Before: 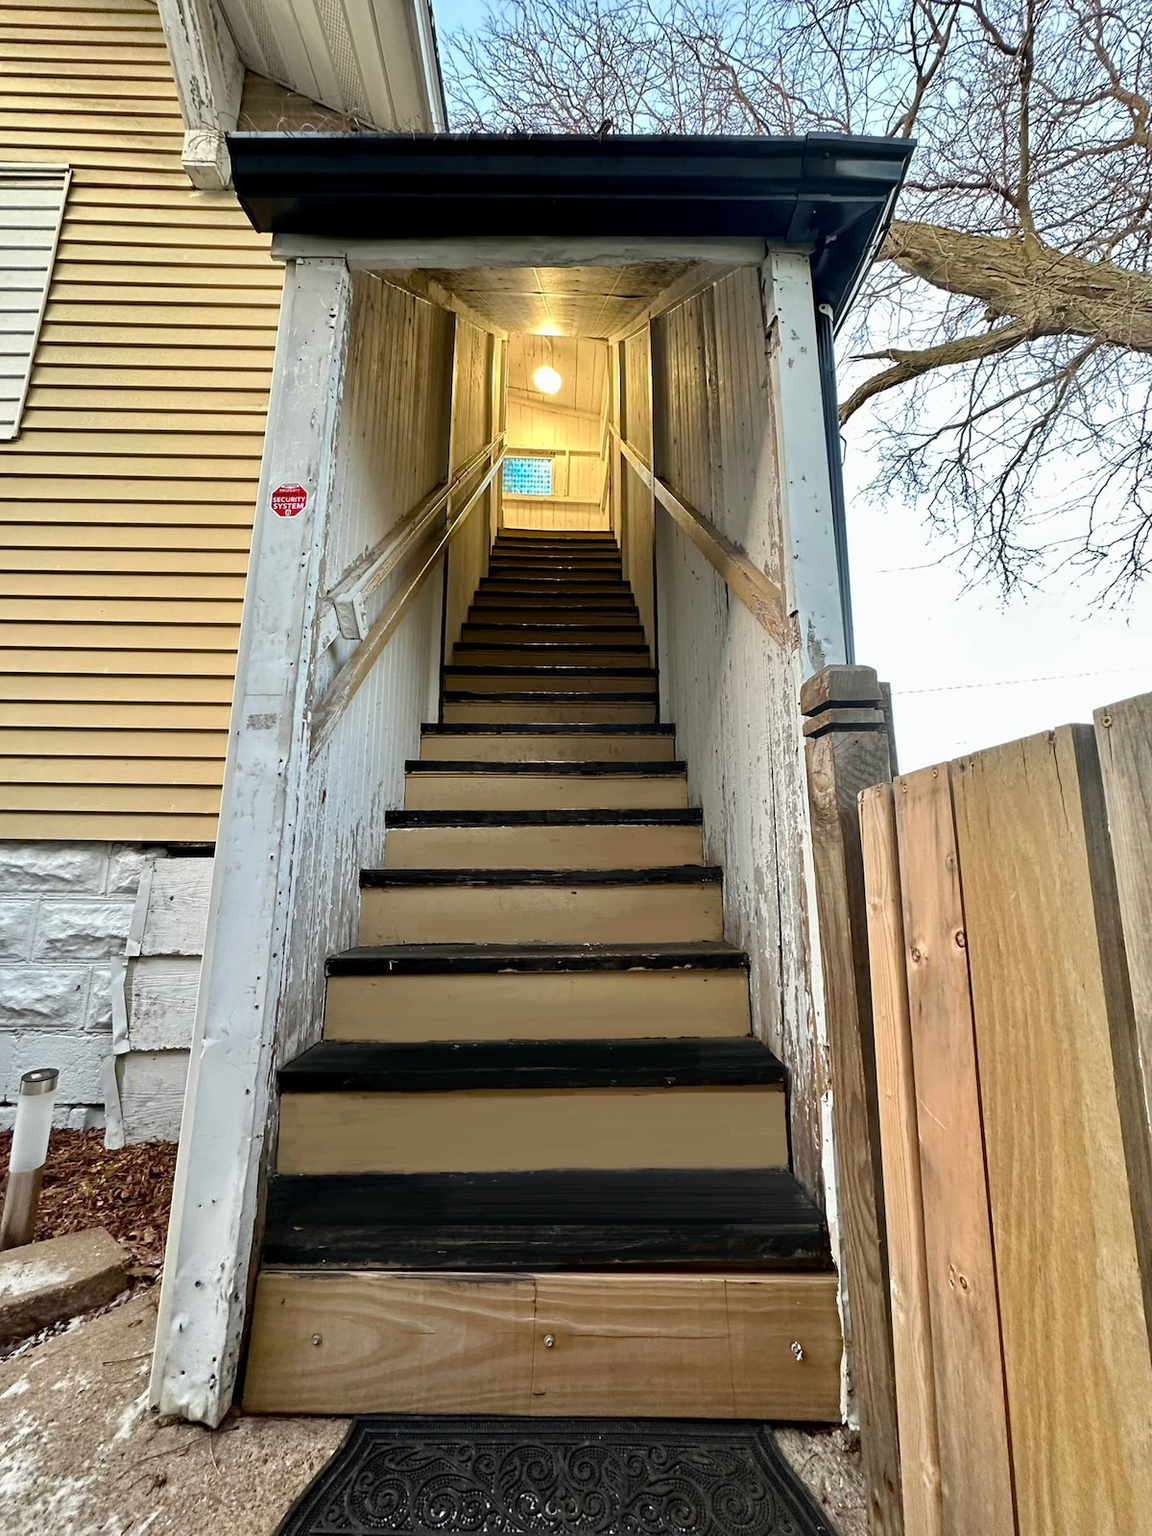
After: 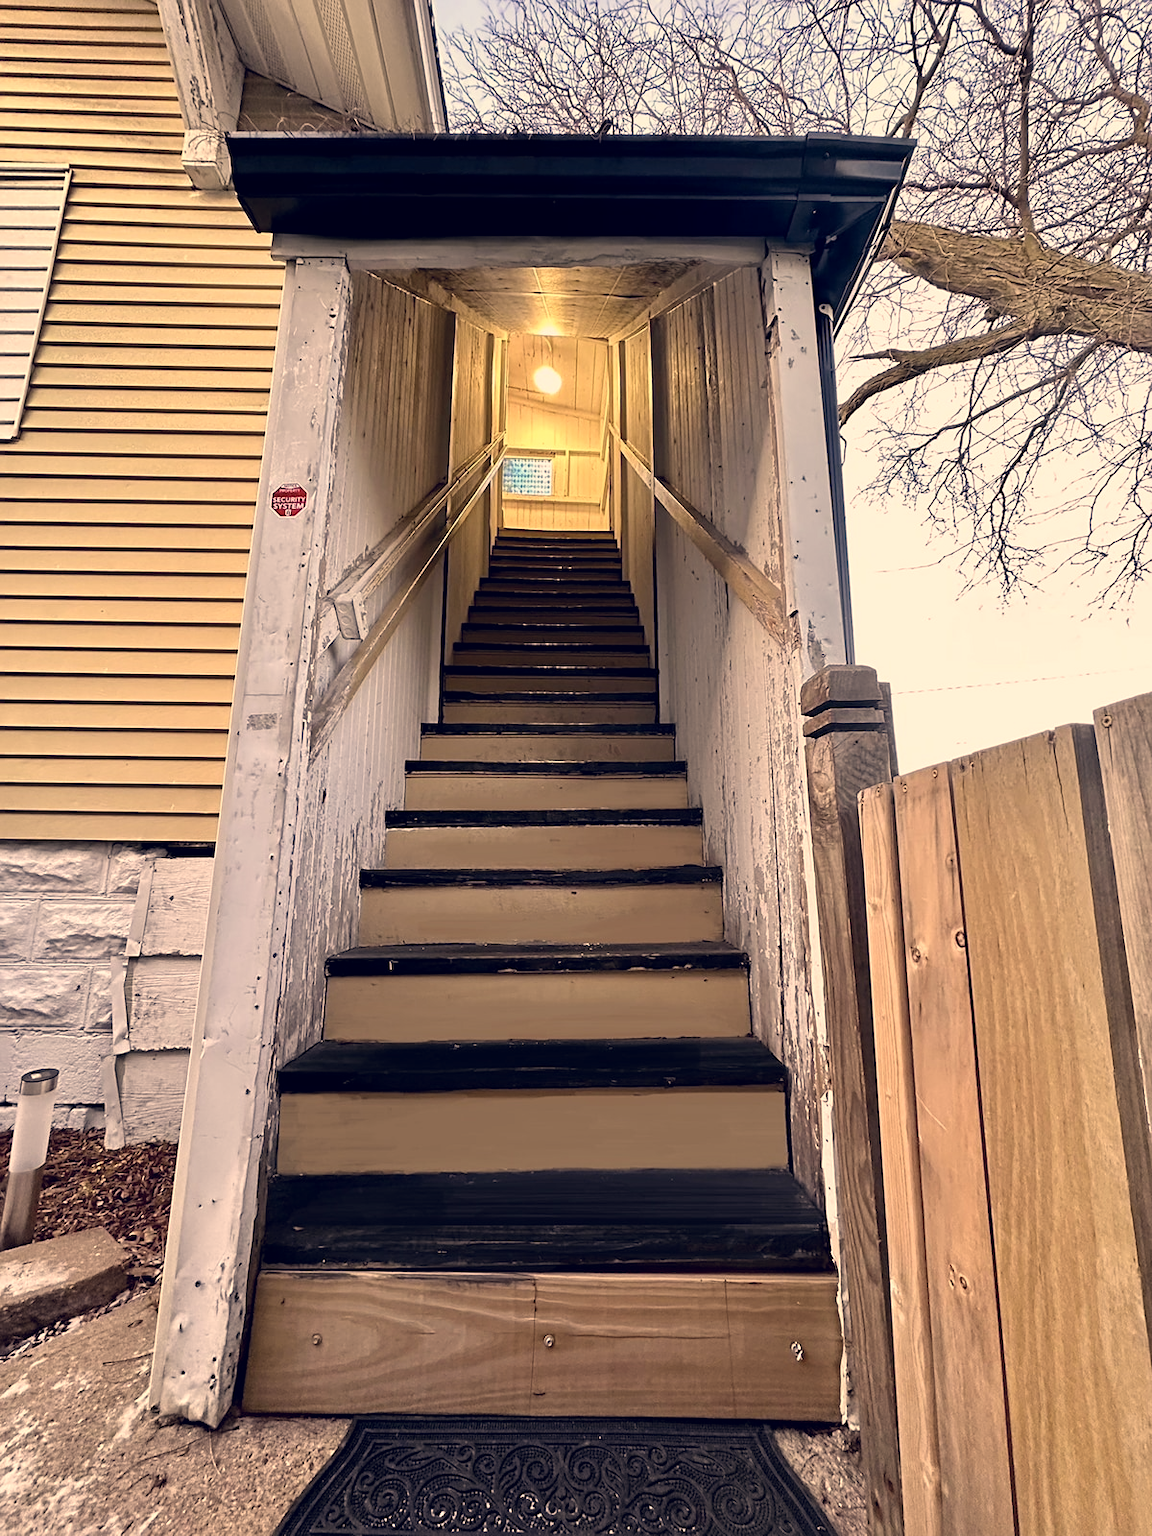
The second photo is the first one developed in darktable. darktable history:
sharpen: amount 0.2
color correction: highlights a* 19.59, highlights b* 27.49, shadows a* 3.46, shadows b* -17.28, saturation 0.73
